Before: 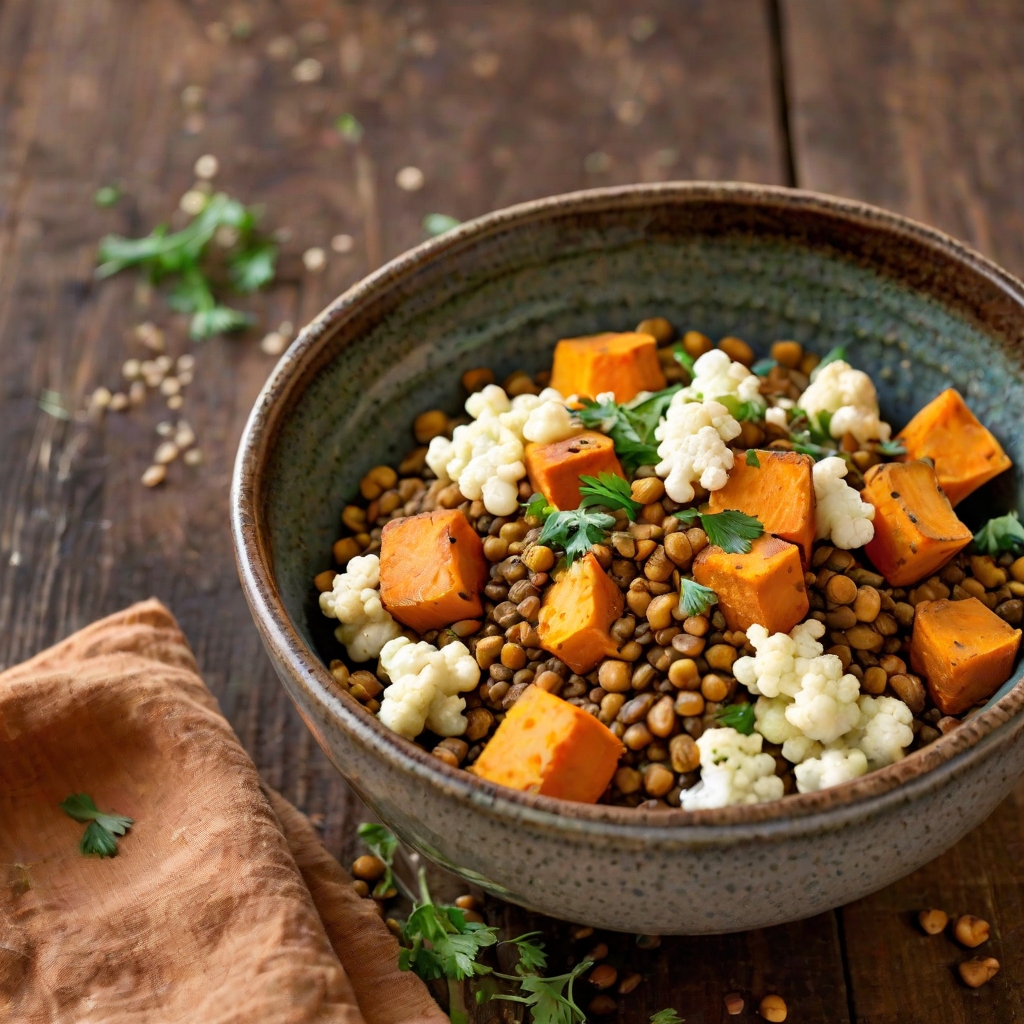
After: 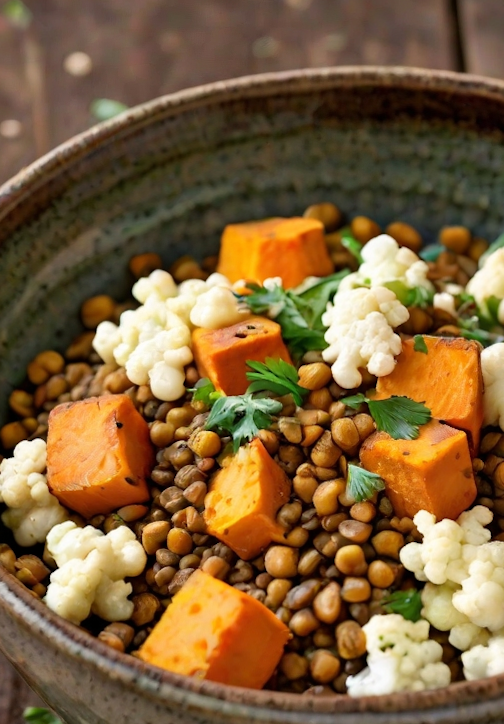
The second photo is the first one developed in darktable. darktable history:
rotate and perspective: rotation 0.192°, lens shift (horizontal) -0.015, crop left 0.005, crop right 0.996, crop top 0.006, crop bottom 0.99
crop: left 32.075%, top 10.976%, right 18.355%, bottom 17.596%
shadows and highlights: shadows 20.91, highlights -82.73, soften with gaussian
